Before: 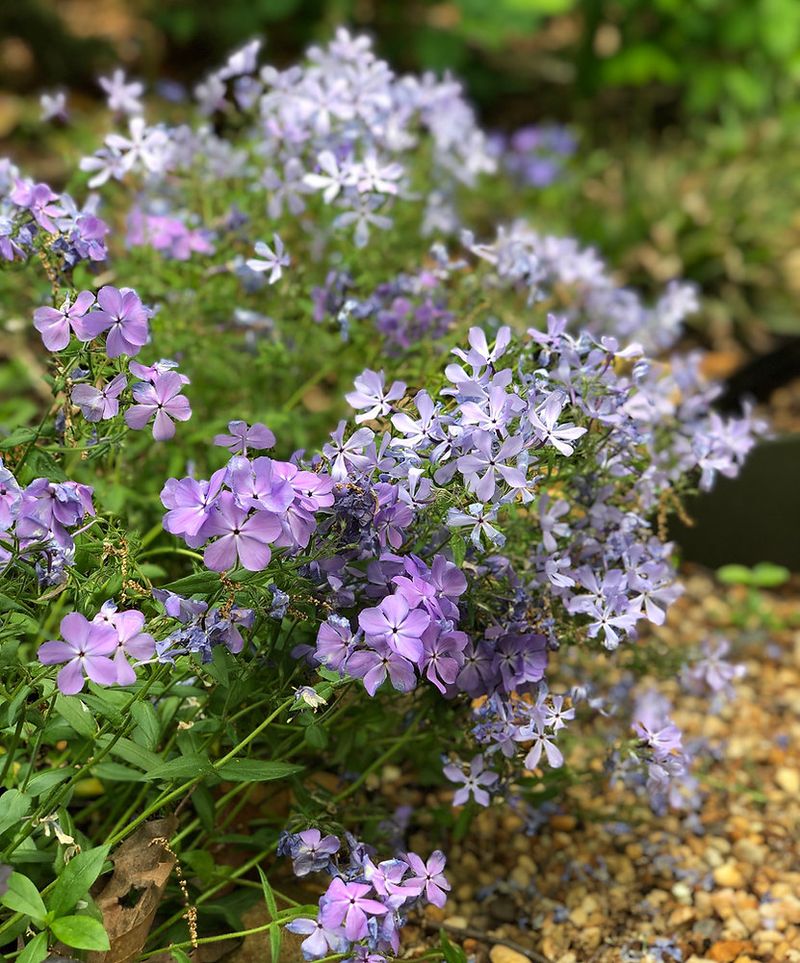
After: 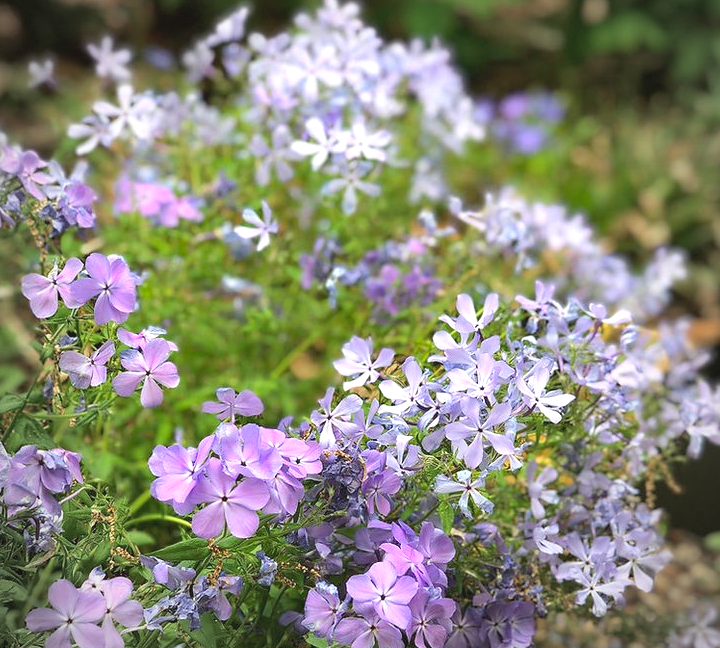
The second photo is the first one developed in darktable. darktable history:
exposure: exposure 0.564 EV, compensate highlight preservation false
vignetting: fall-off start 71.74%
crop: left 1.509%, top 3.452%, right 7.696%, bottom 28.452%
contrast brightness saturation: contrast -0.1, brightness 0.05, saturation 0.08
